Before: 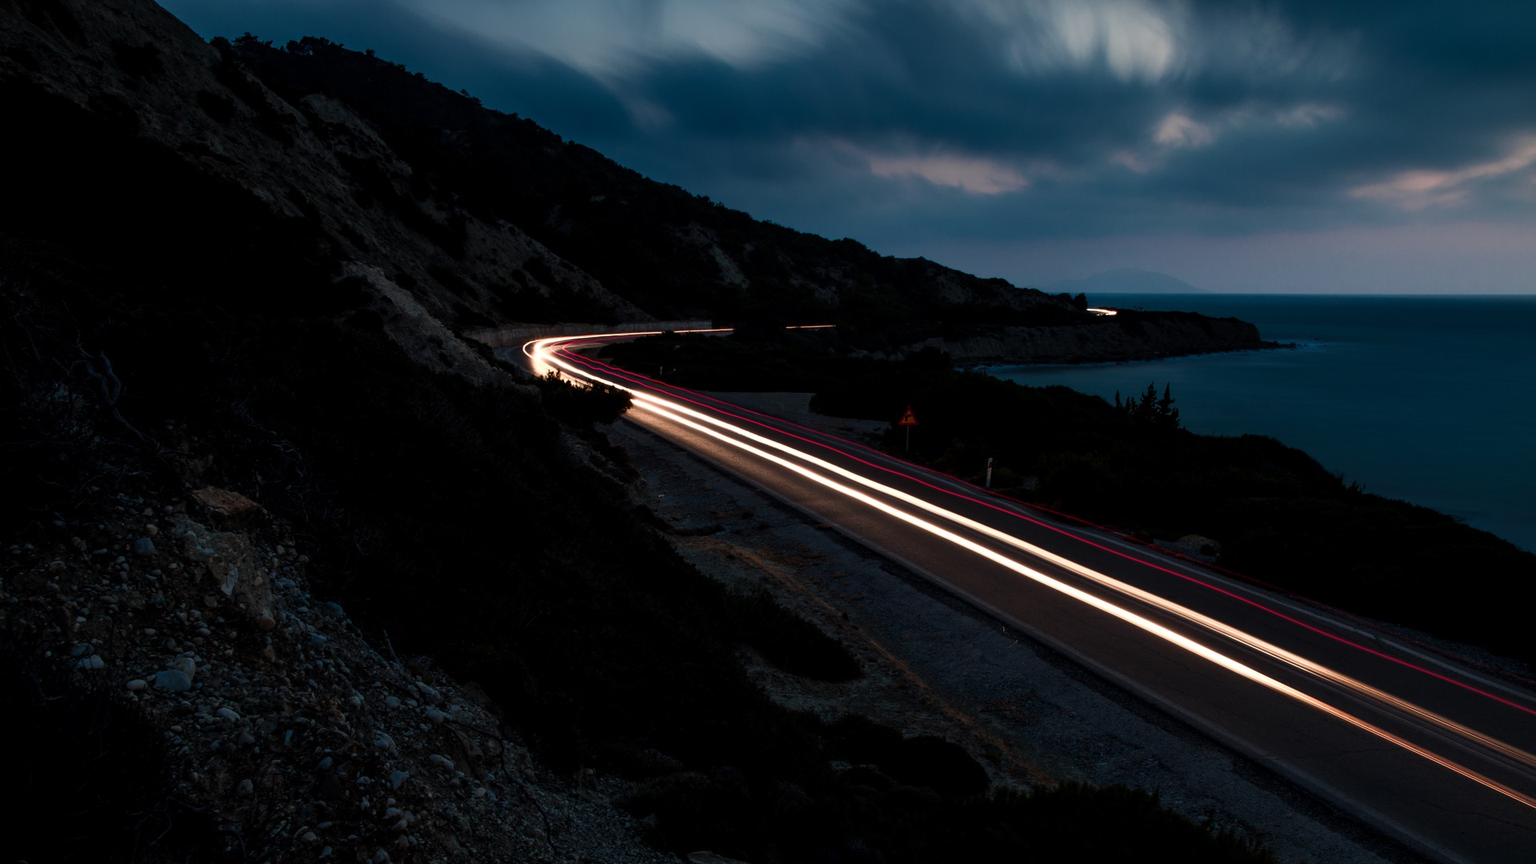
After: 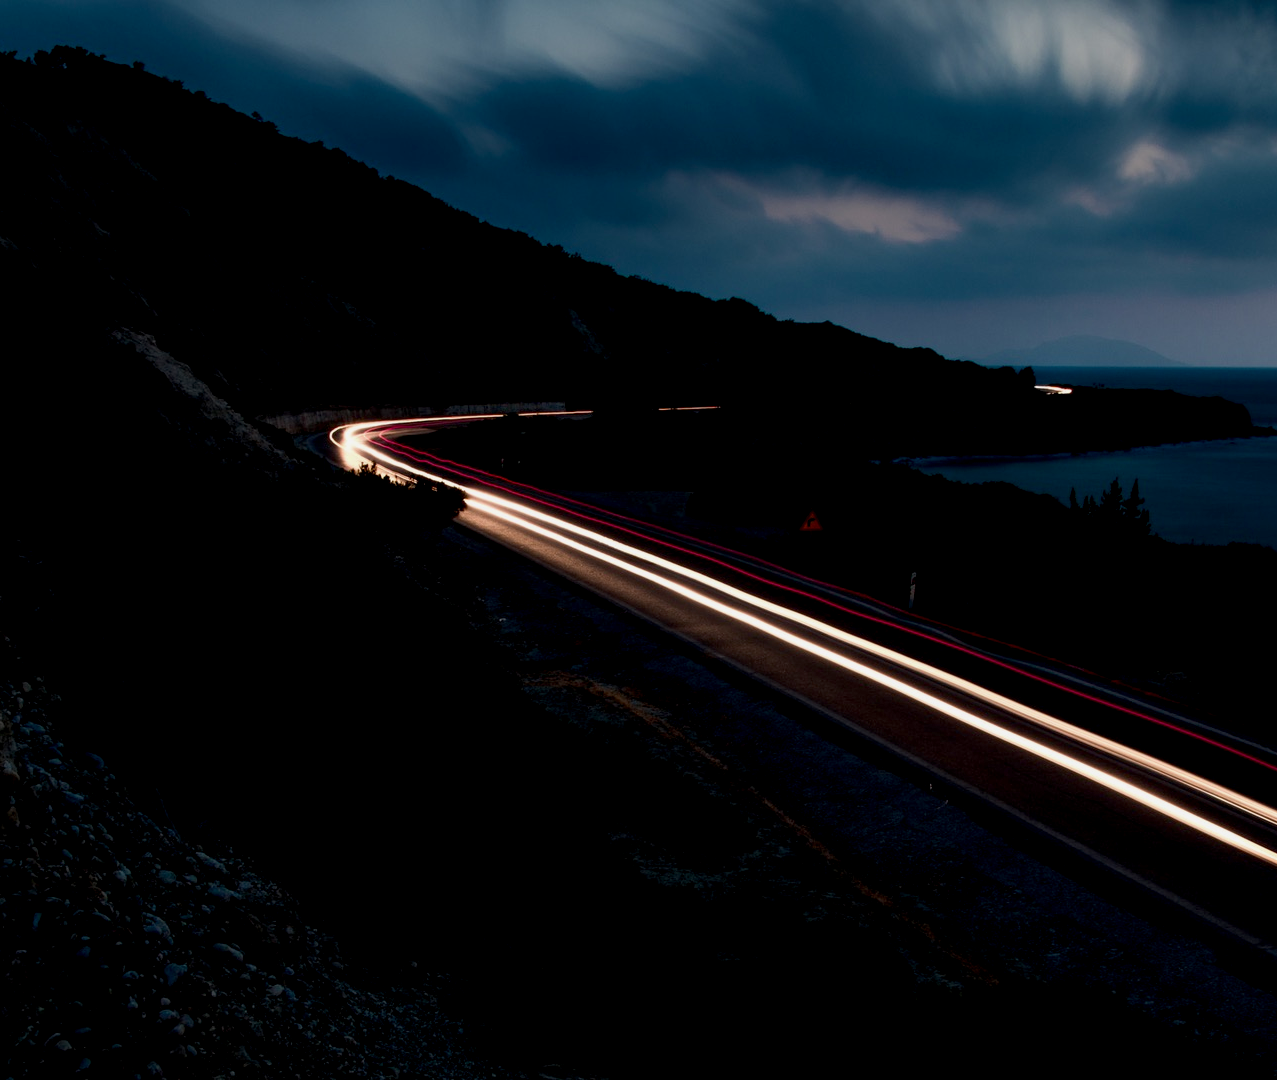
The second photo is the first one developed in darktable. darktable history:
exposure: black level correction 0.009, exposure -0.159 EV, compensate highlight preservation false
crop: left 16.899%, right 16.556%
